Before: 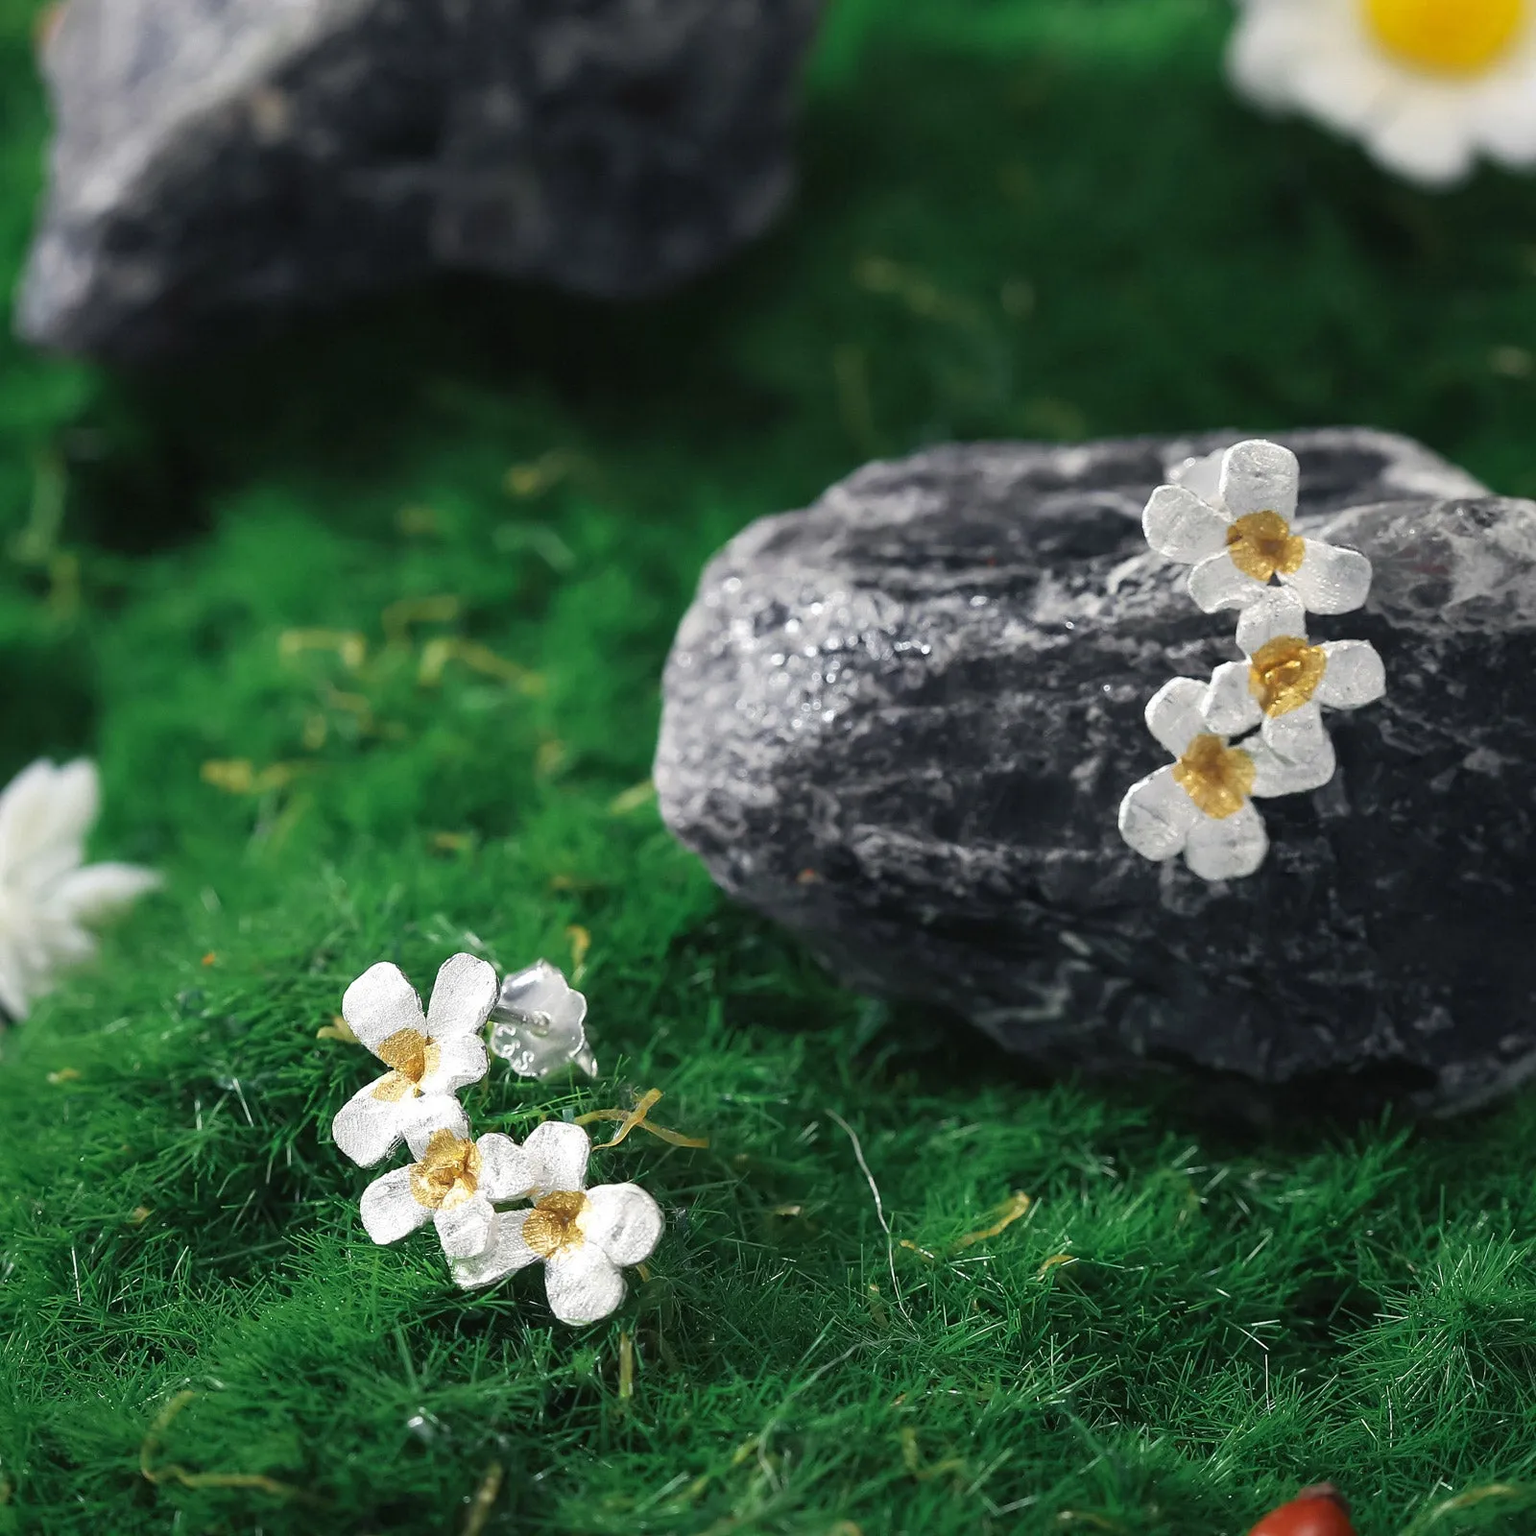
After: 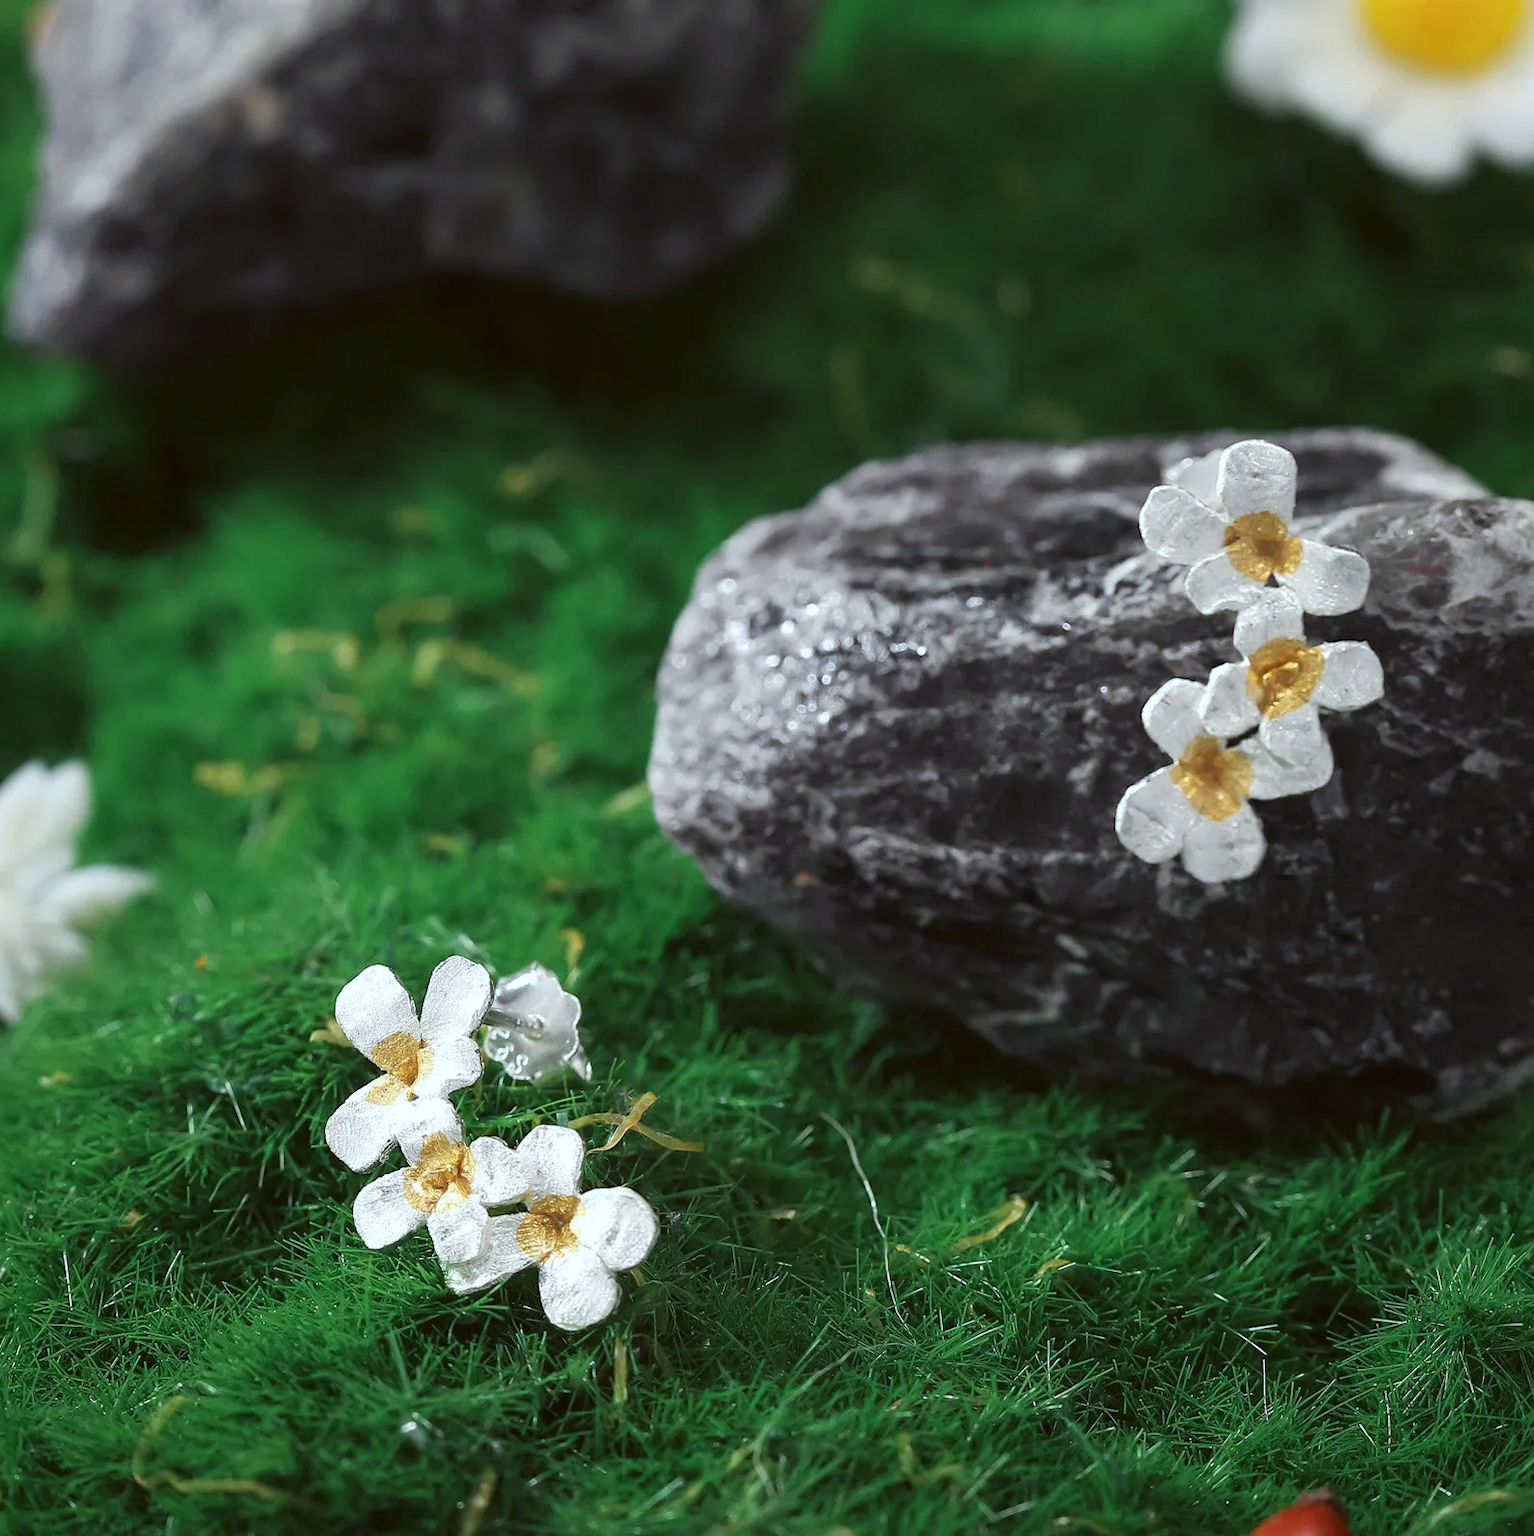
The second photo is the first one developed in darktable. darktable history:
crop and rotate: left 0.614%, top 0.179%, bottom 0.309%
color correction: highlights a* -3.28, highlights b* -6.24, shadows a* 3.1, shadows b* 5.19
